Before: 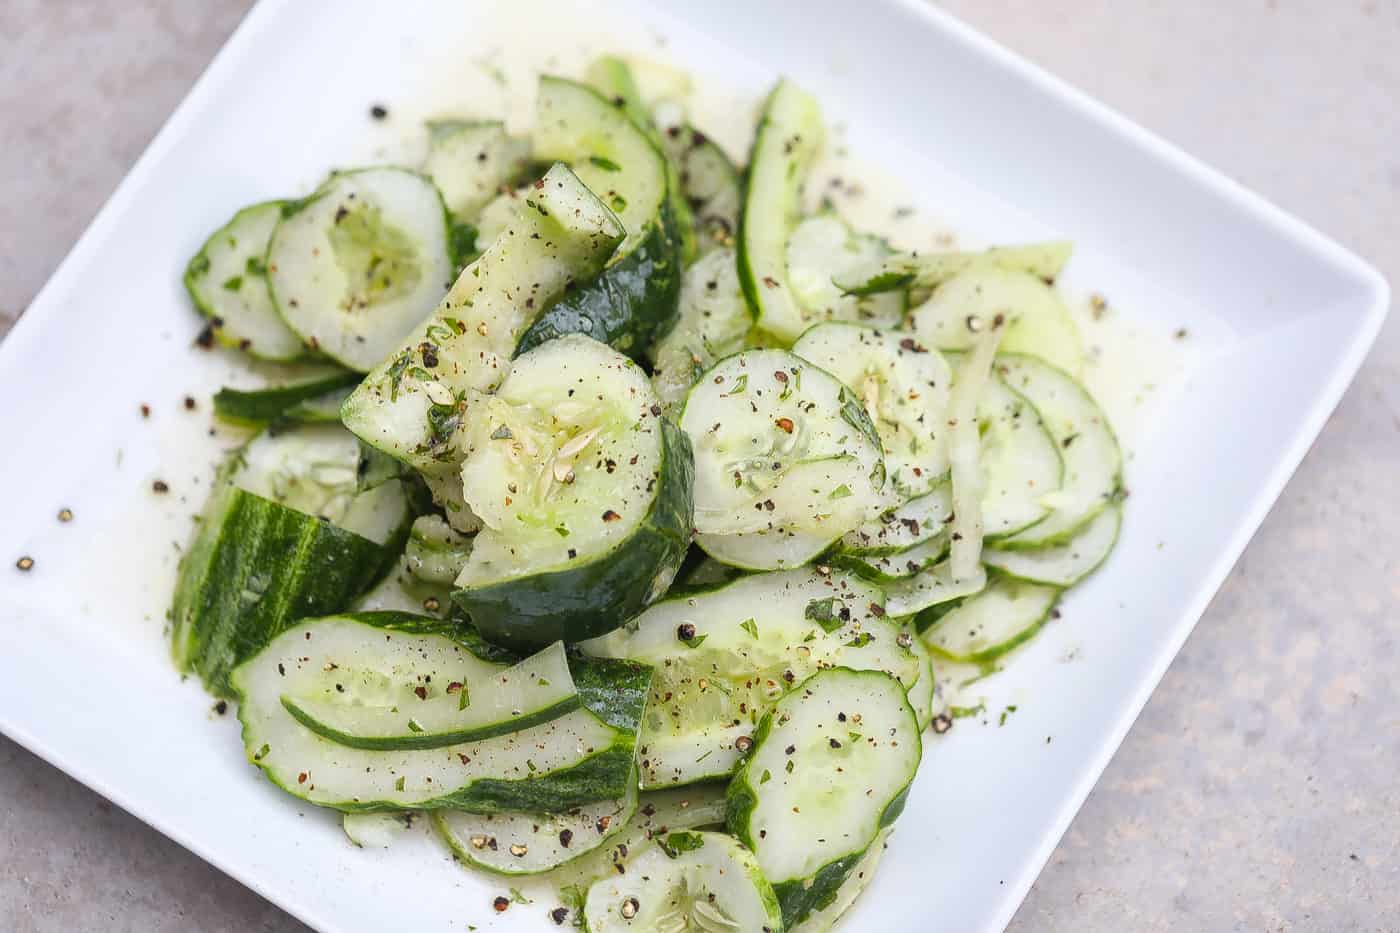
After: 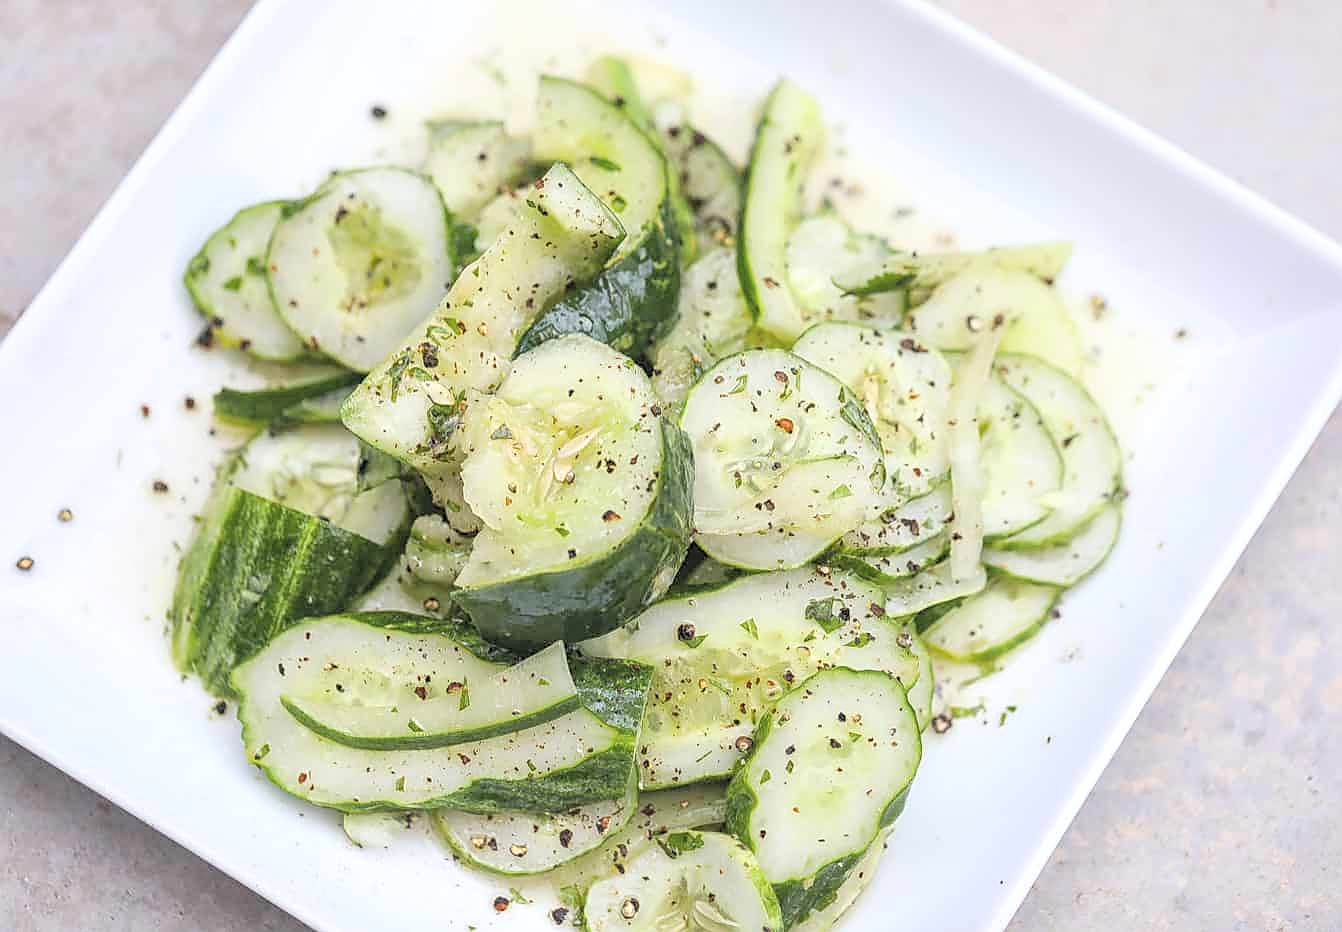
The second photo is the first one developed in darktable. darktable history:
crop: right 4.126%, bottom 0.031%
contrast brightness saturation: brightness 0.28
local contrast: on, module defaults
sharpen: on, module defaults
